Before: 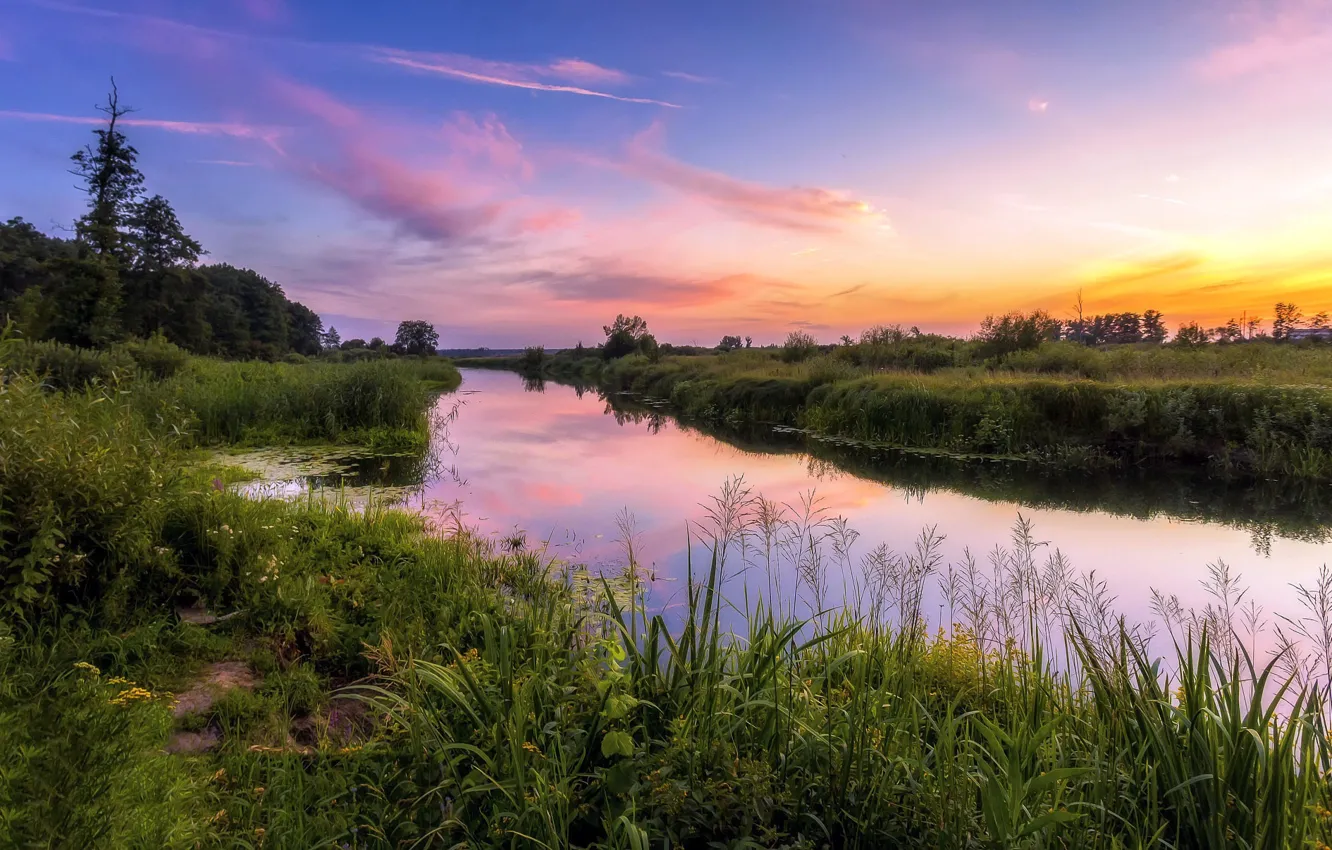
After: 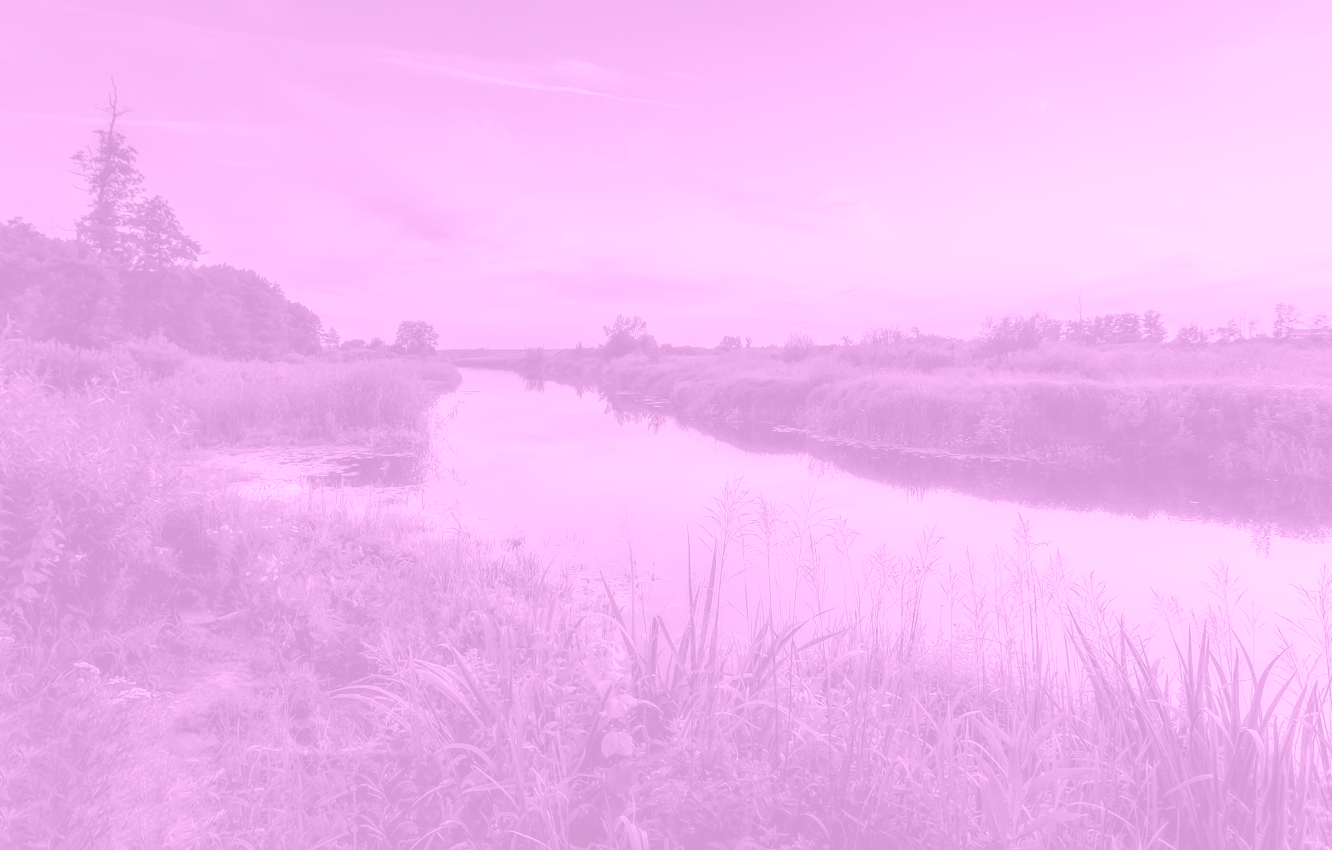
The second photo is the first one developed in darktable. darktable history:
colorize: hue 331.2°, saturation 75%, source mix 30.28%, lightness 70.52%, version 1
lowpass: radius 0.1, contrast 0.85, saturation 1.1, unbound 0
